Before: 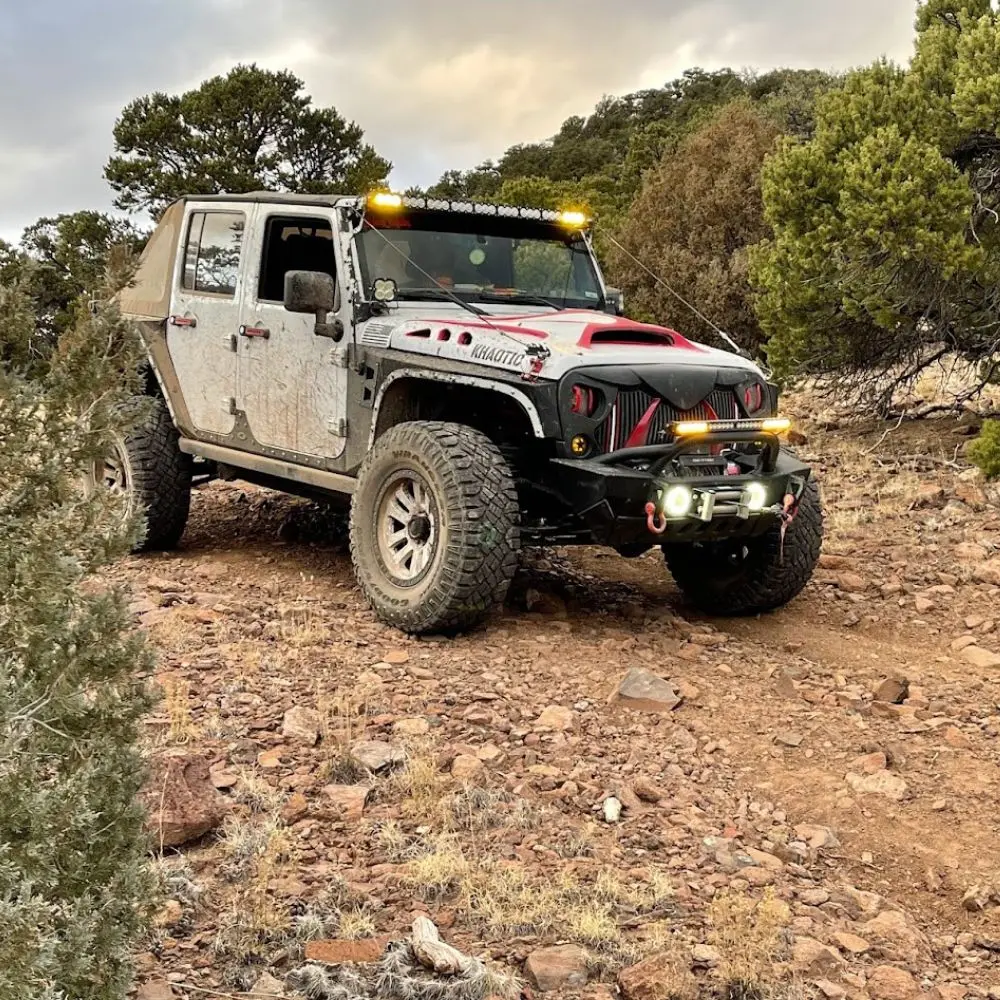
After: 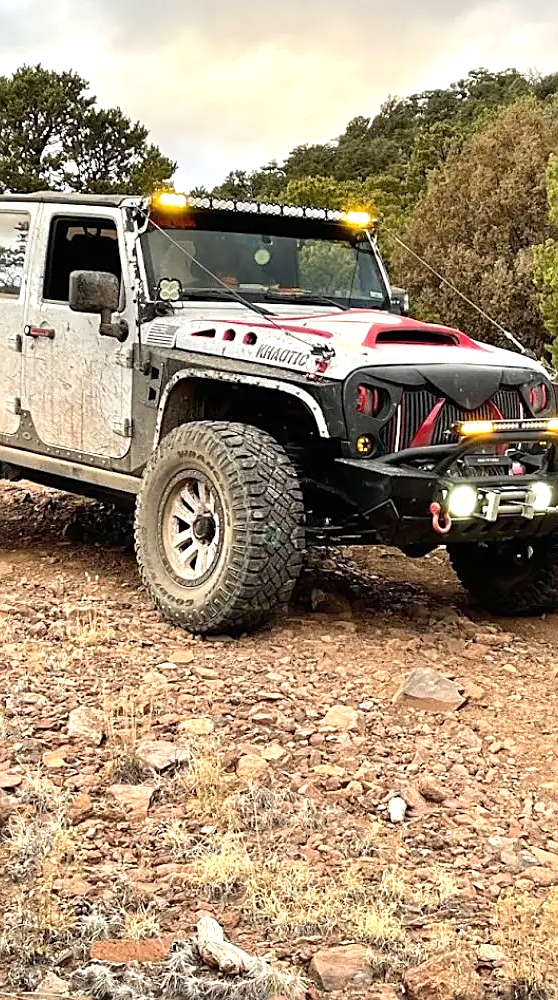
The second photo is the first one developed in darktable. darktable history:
sharpen: on, module defaults
crop: left 21.529%, right 22.627%
exposure: black level correction 0, exposure 0.5 EV, compensate exposure bias true, compensate highlight preservation false
